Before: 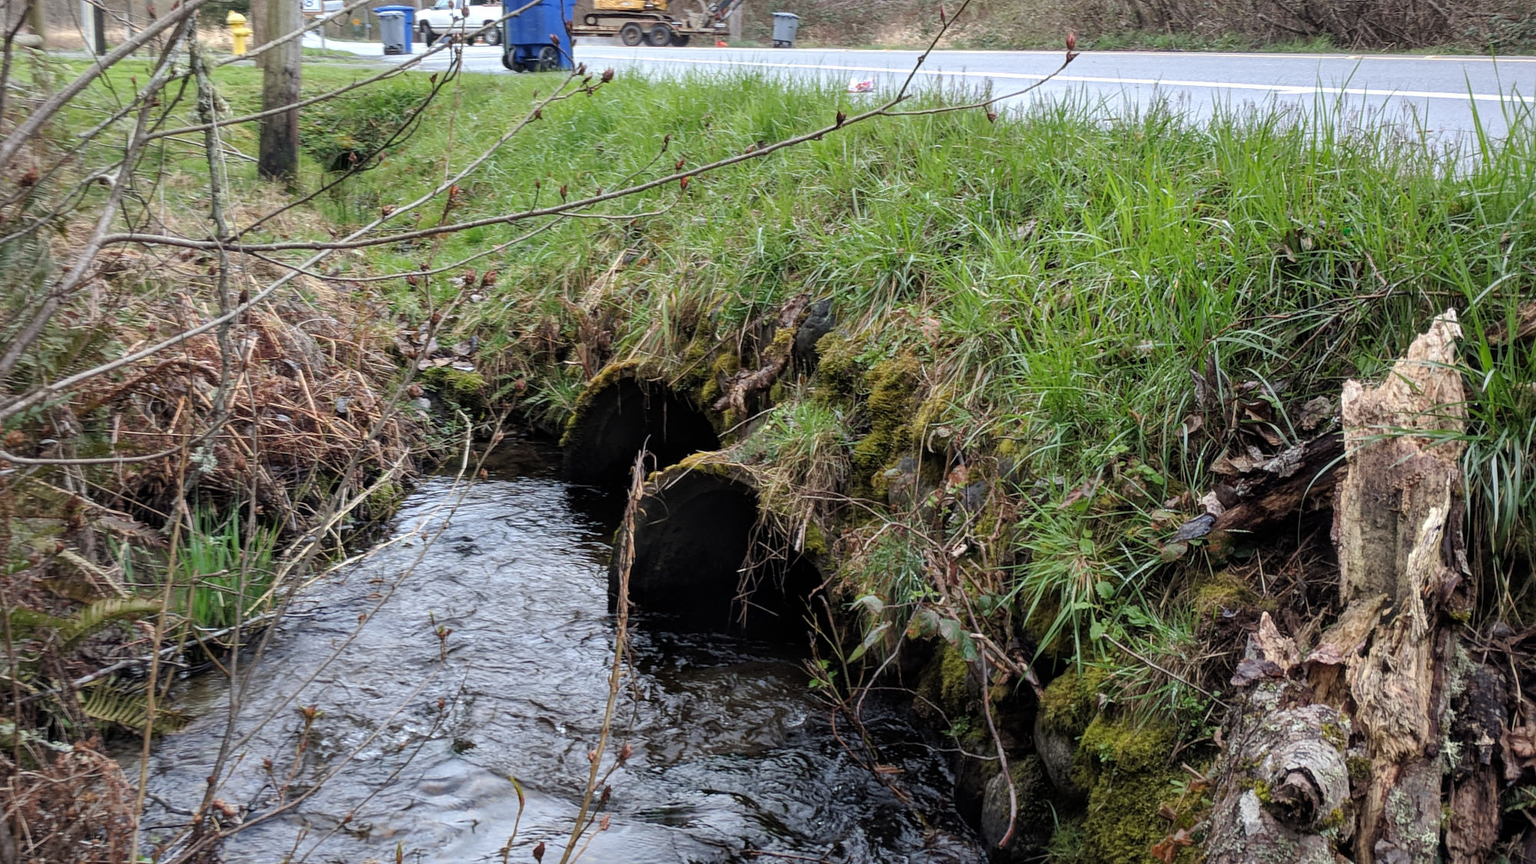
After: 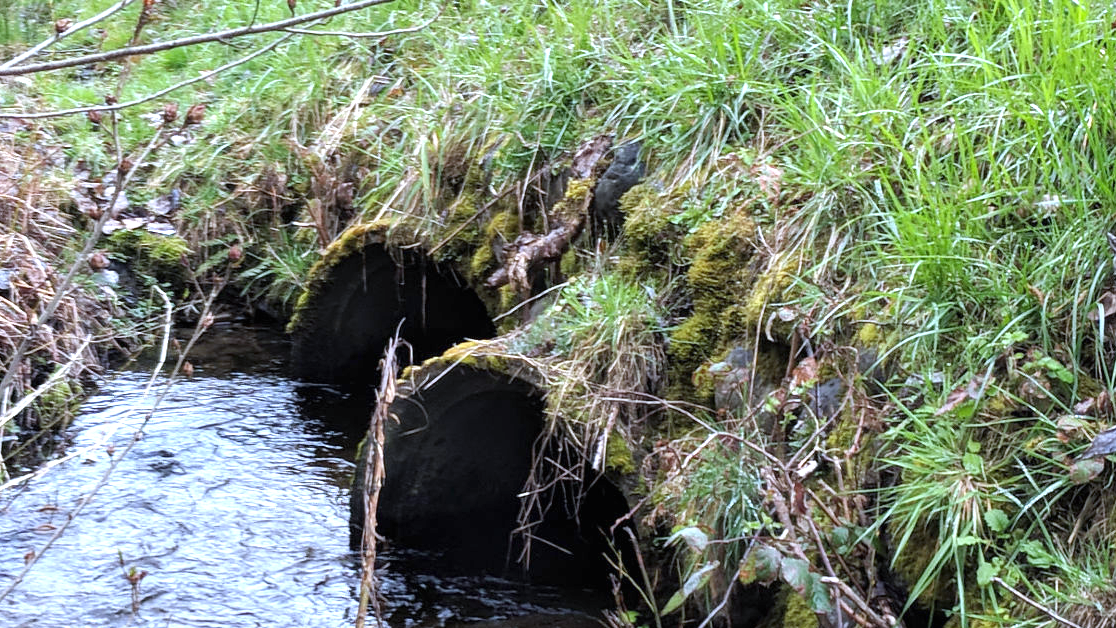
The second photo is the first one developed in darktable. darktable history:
crop and rotate: left 22.13%, top 22.054%, right 22.026%, bottom 22.102%
exposure: black level correction 0, exposure 0.9 EV, compensate highlight preservation false
white balance: red 0.948, green 1.02, blue 1.176
